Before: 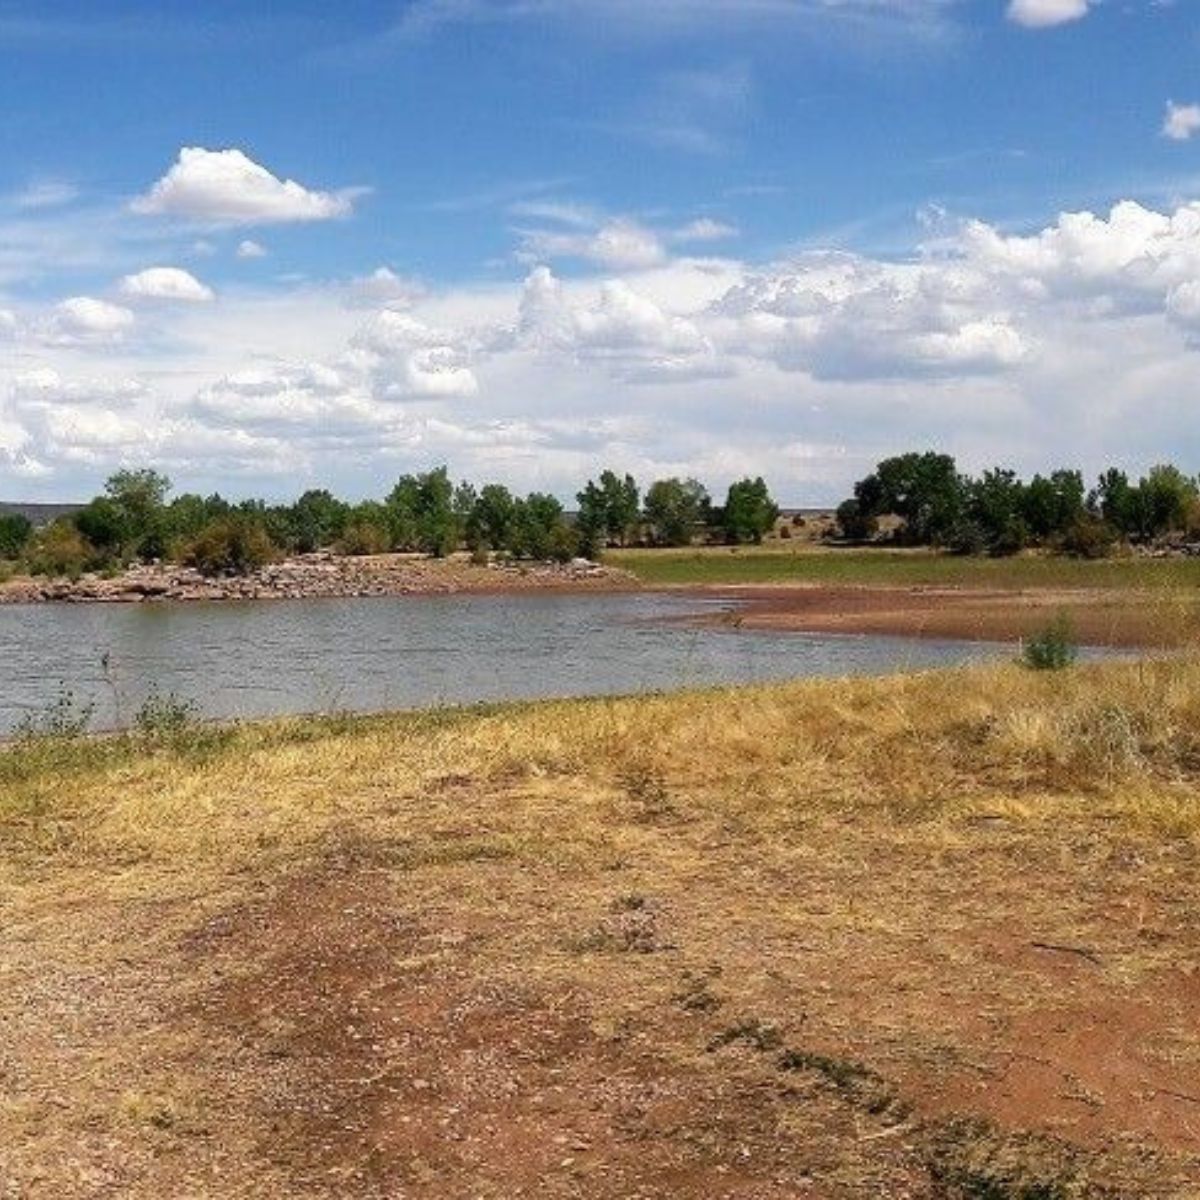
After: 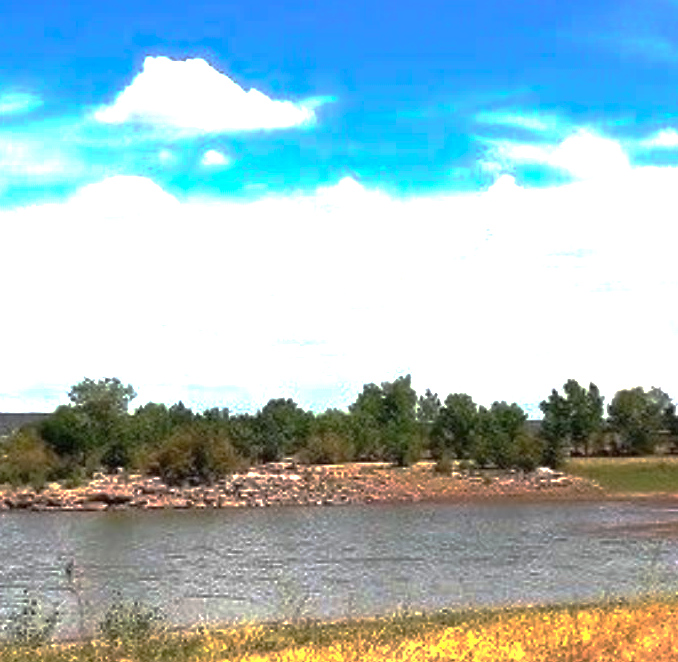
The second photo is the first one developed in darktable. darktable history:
crop and rotate: left 3.061%, top 7.65%, right 40.363%, bottom 37.143%
exposure: black level correction 0, exposure 1.126 EV, compensate highlight preservation false
base curve: curves: ch0 [(0, 0) (0.841, 0.609) (1, 1)], preserve colors none
